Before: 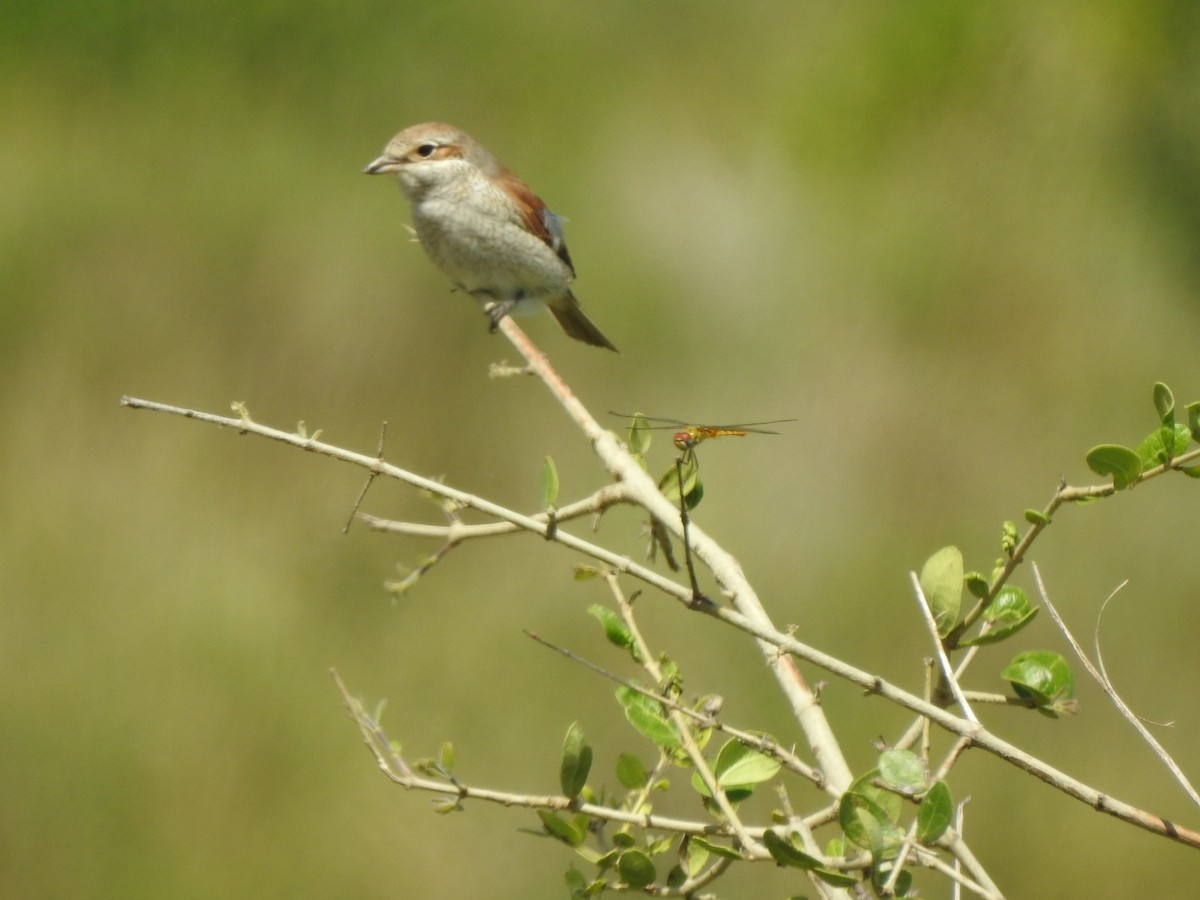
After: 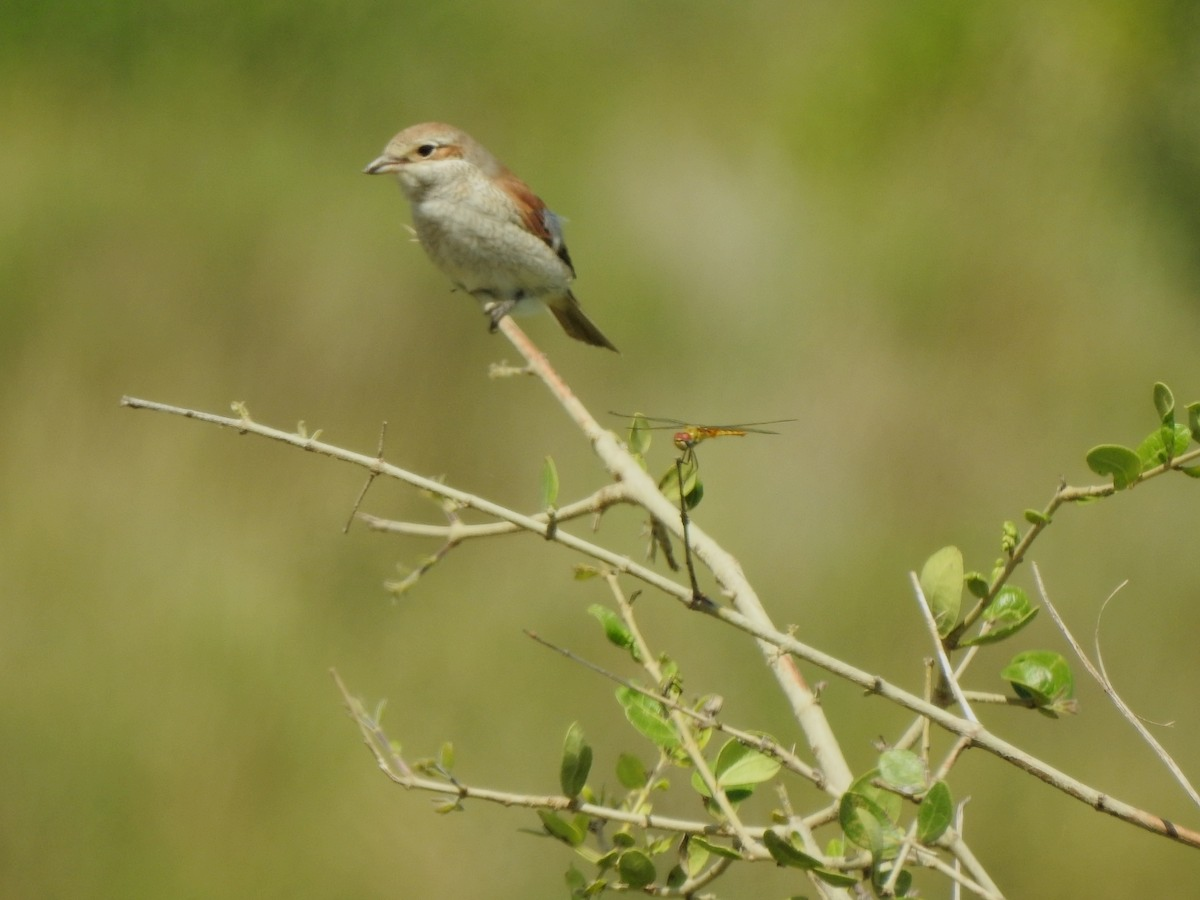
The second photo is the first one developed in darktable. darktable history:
filmic rgb: middle gray luminance 18.39%, black relative exposure -8.96 EV, white relative exposure 3.75 EV, target black luminance 0%, hardness 4.89, latitude 67.67%, contrast 0.948, highlights saturation mix 18.69%, shadows ↔ highlights balance 20.7%, color science v6 (2022), iterations of high-quality reconstruction 0
